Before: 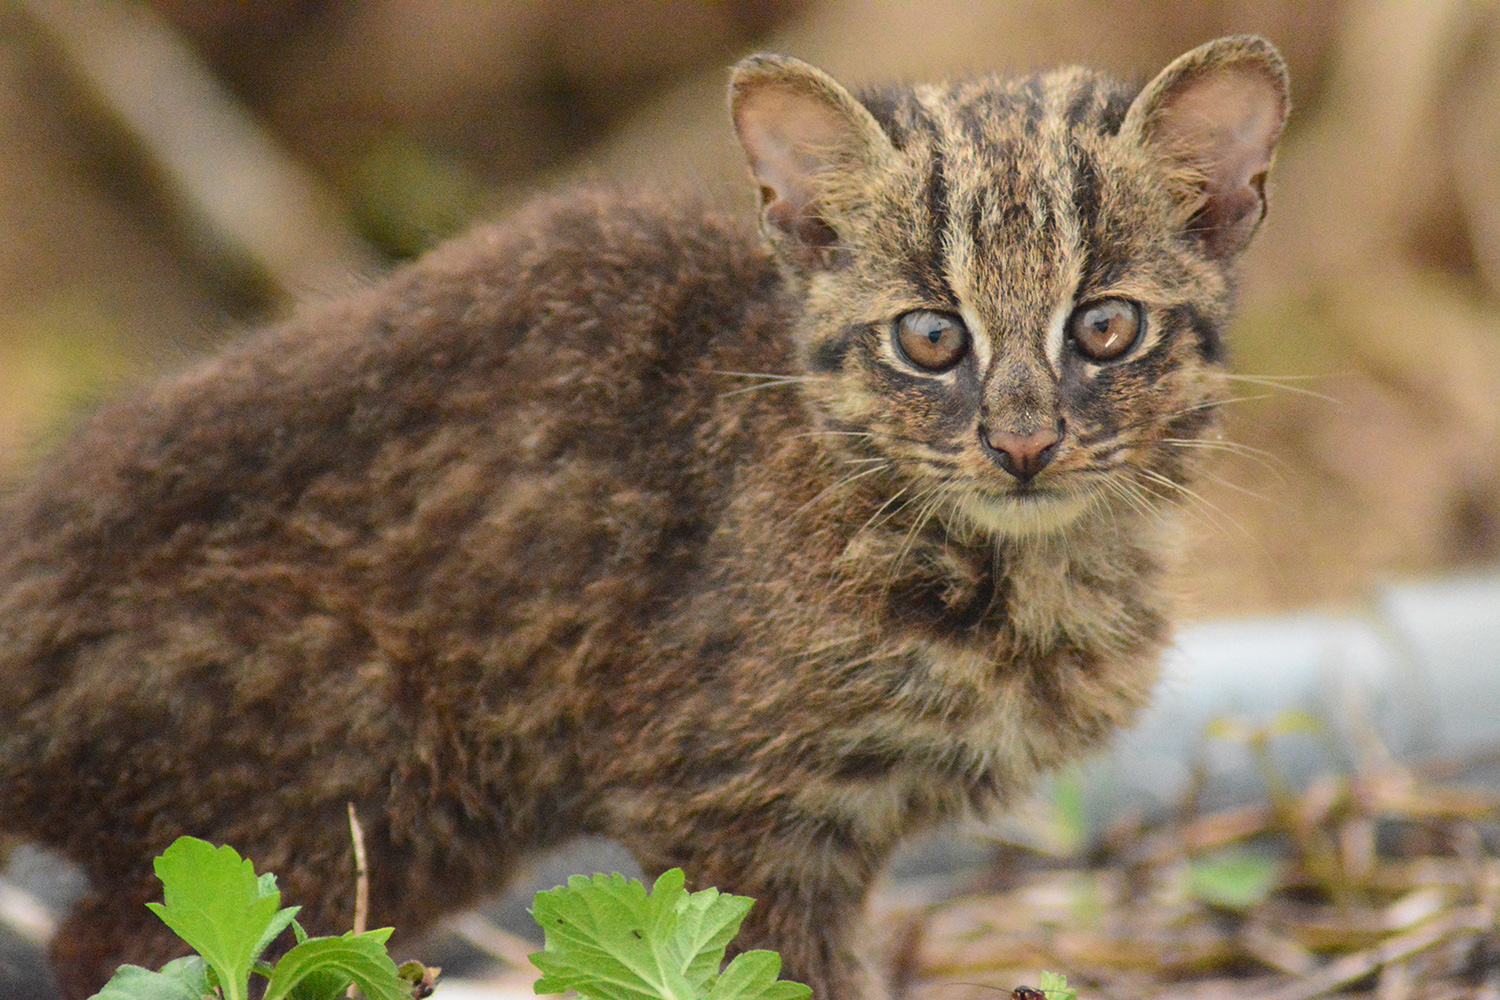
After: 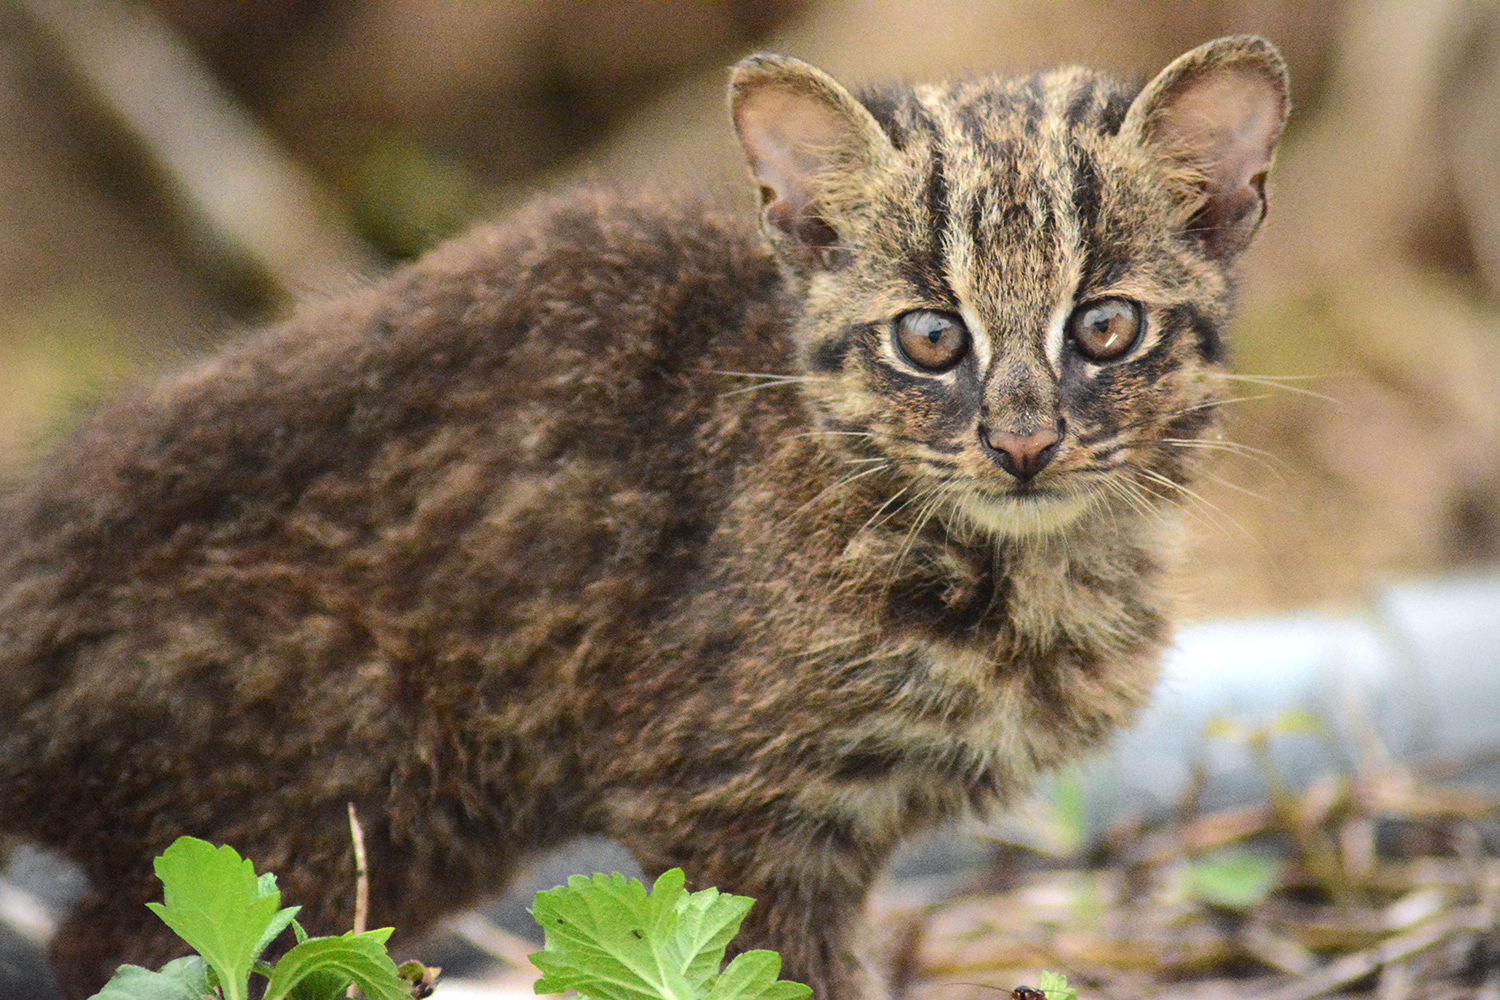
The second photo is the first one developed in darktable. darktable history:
white balance: red 0.98, blue 1.034
vignetting: fall-off radius 81.94%
tone equalizer: -8 EV -0.417 EV, -7 EV -0.389 EV, -6 EV -0.333 EV, -5 EV -0.222 EV, -3 EV 0.222 EV, -2 EV 0.333 EV, -1 EV 0.389 EV, +0 EV 0.417 EV, edges refinement/feathering 500, mask exposure compensation -1.57 EV, preserve details no
